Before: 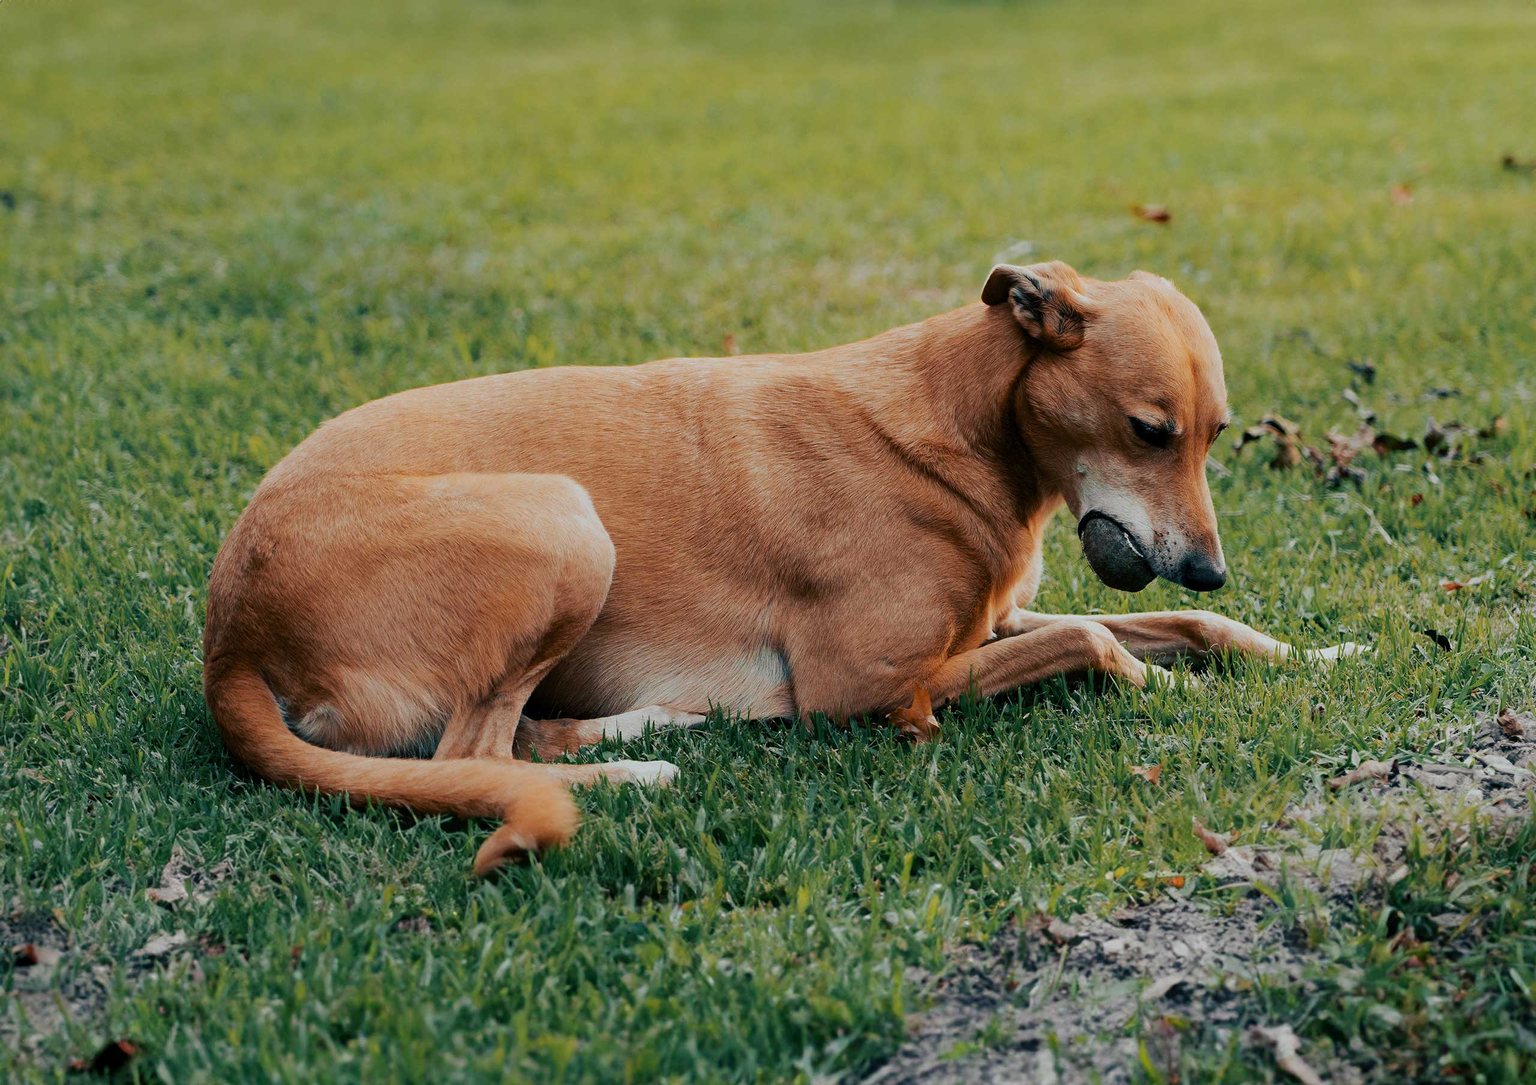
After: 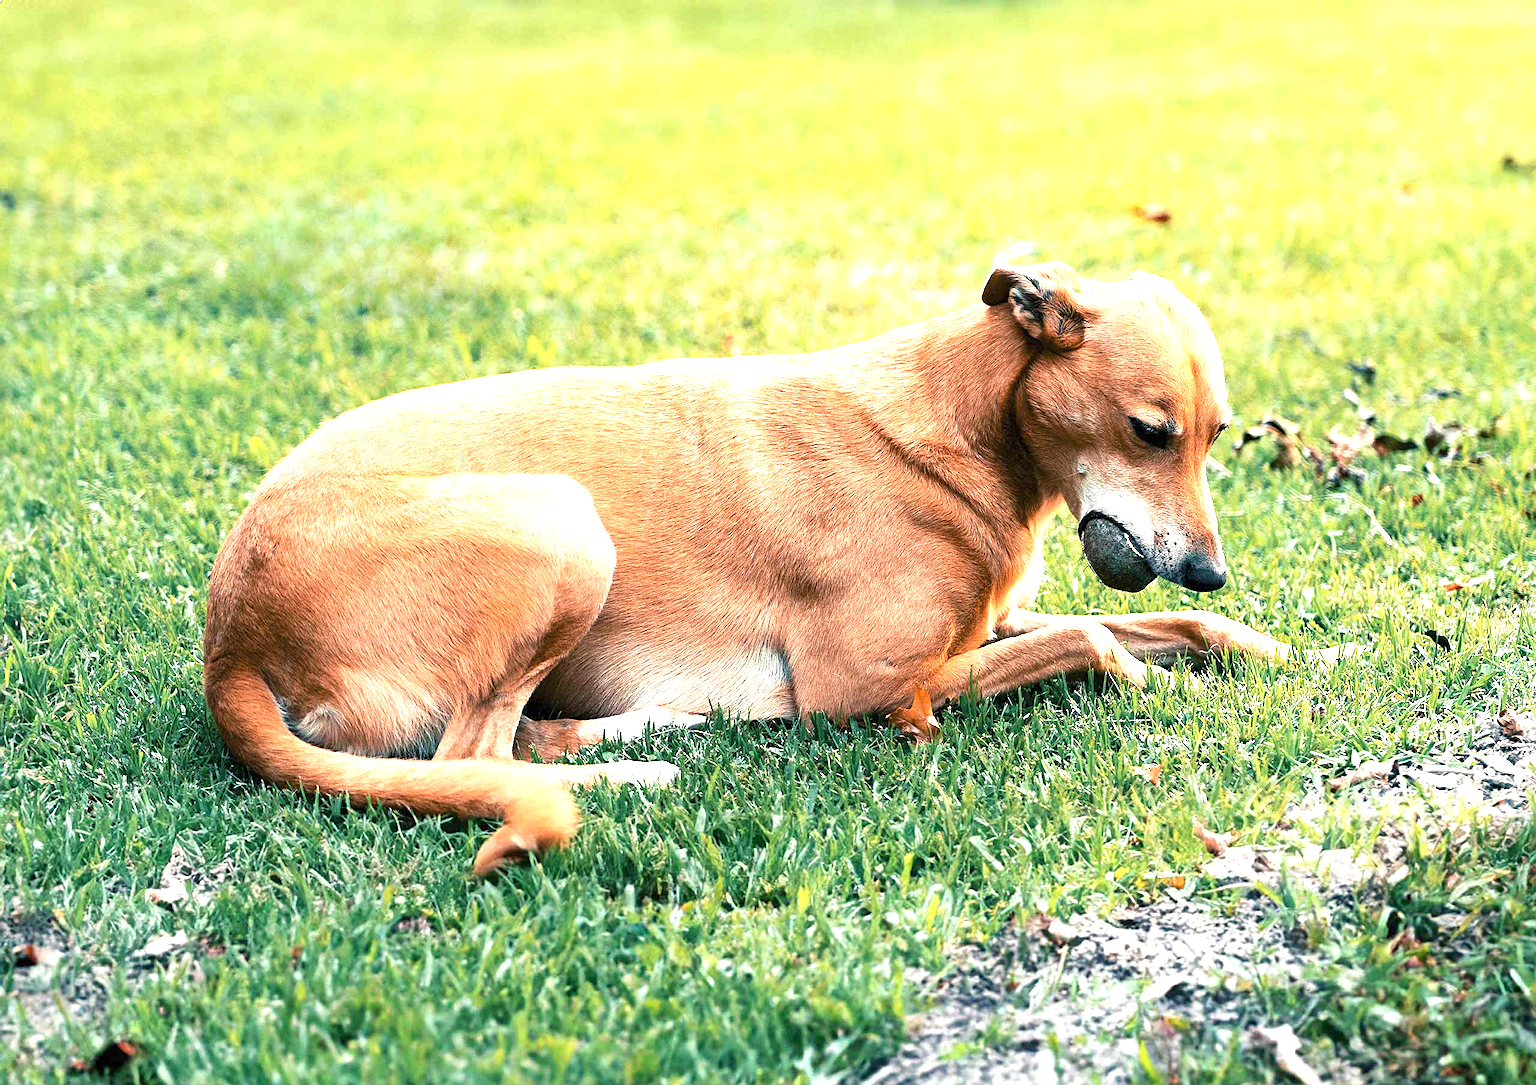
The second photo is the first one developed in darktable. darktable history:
exposure: black level correction 0, exposure 1.9 EV, compensate highlight preservation false
sharpen: on, module defaults
